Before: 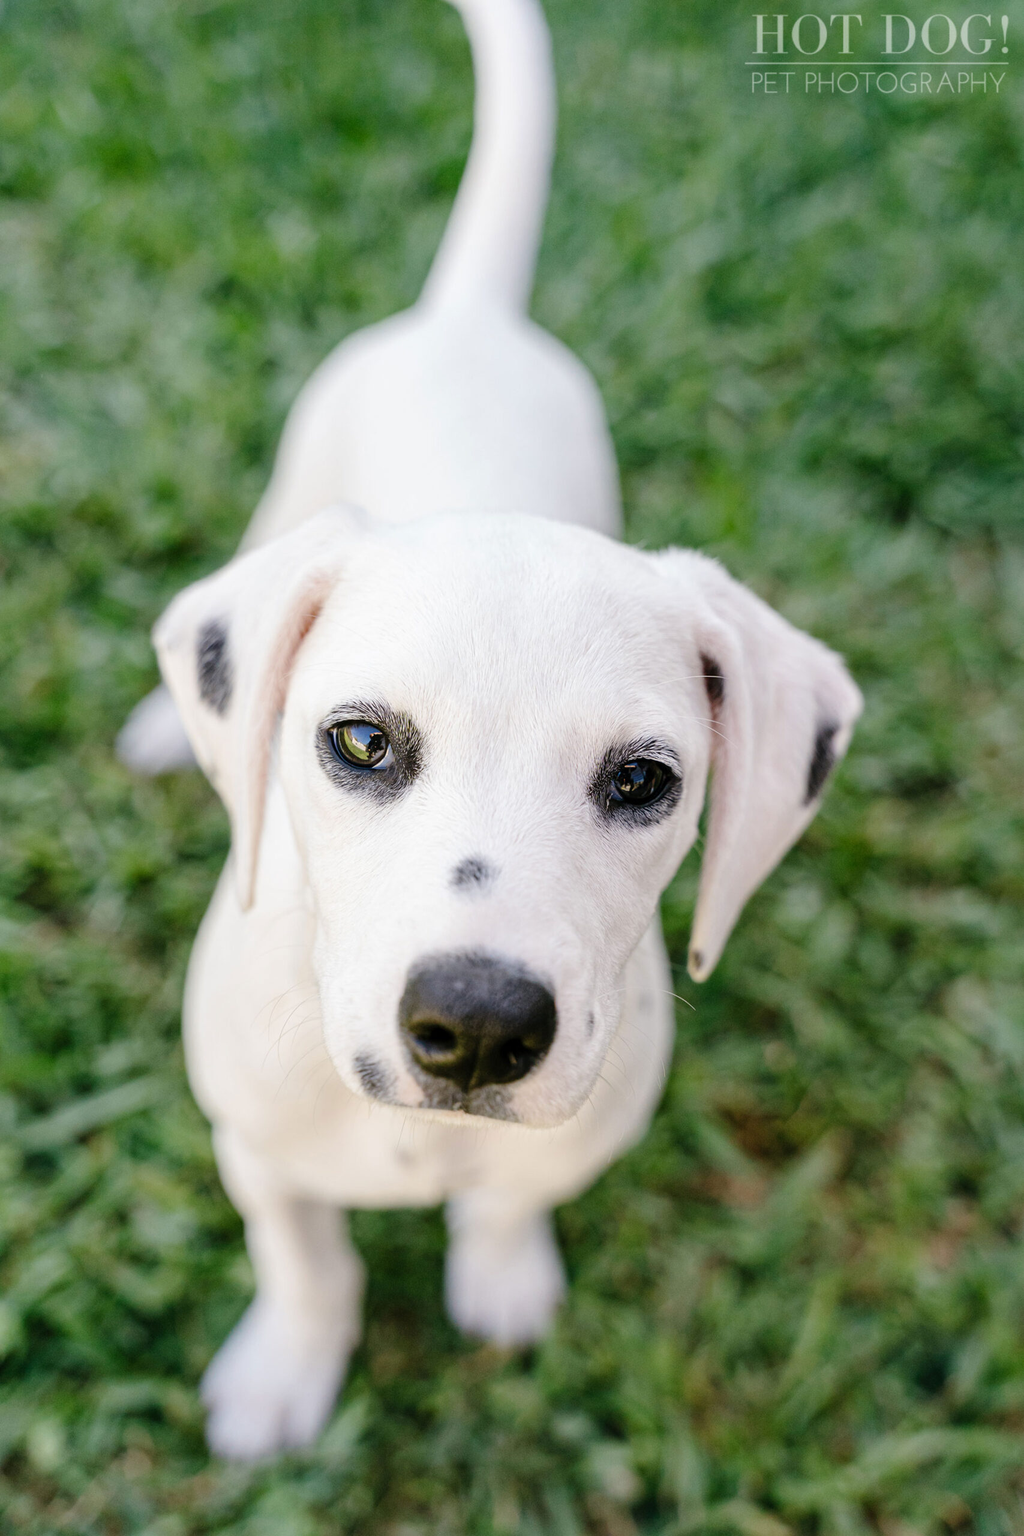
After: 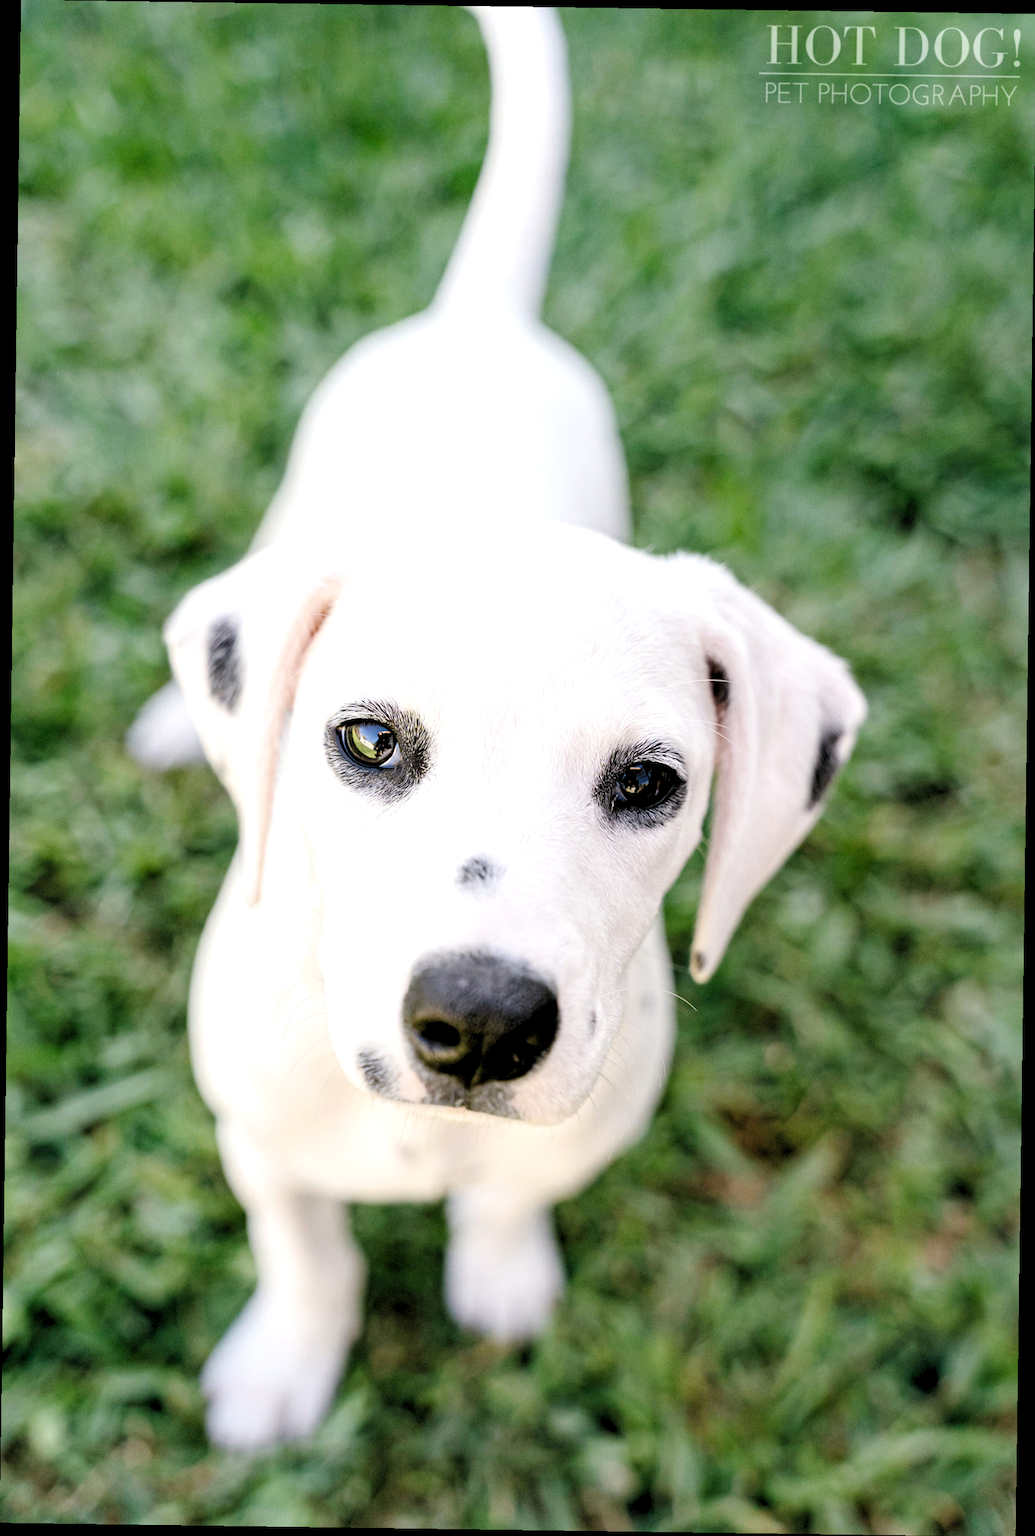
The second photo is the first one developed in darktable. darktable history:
shadows and highlights: shadows -12.5, white point adjustment 4, highlights 28.33
rgb levels: levels [[0.01, 0.419, 0.839], [0, 0.5, 1], [0, 0.5, 1]]
rotate and perspective: rotation 0.8°, automatic cropping off
